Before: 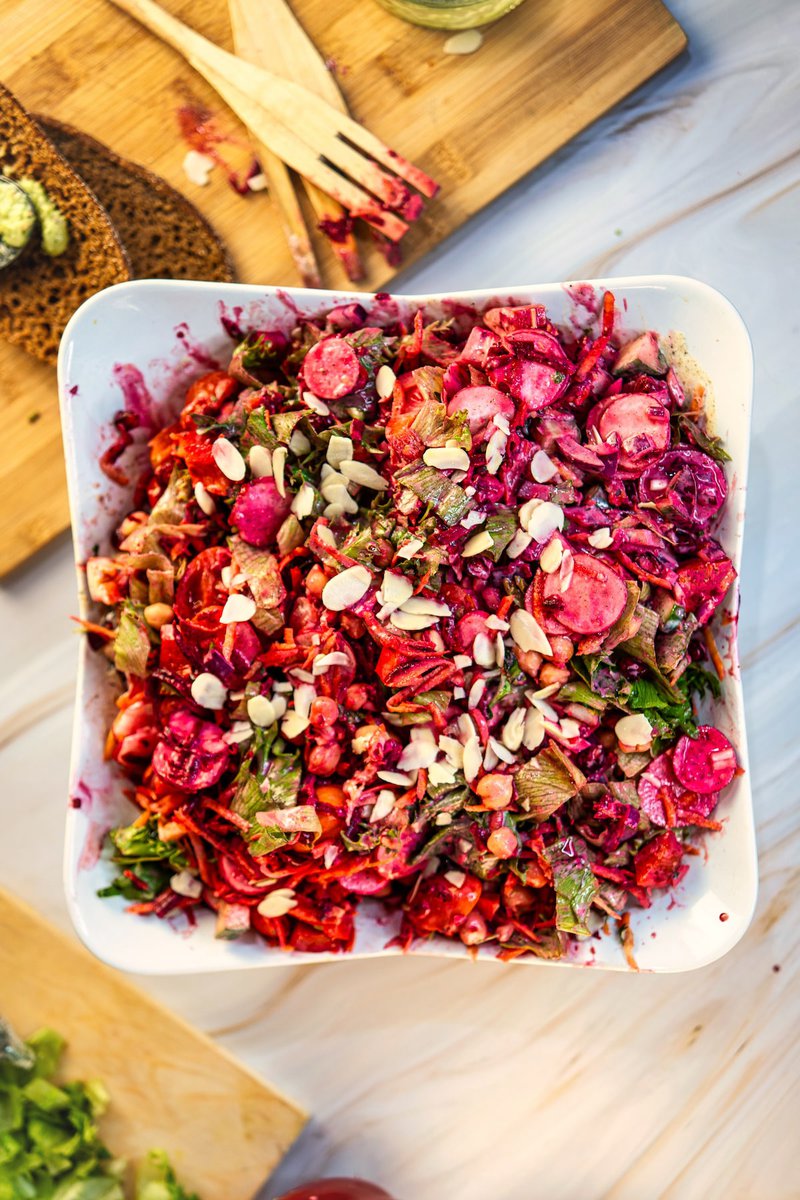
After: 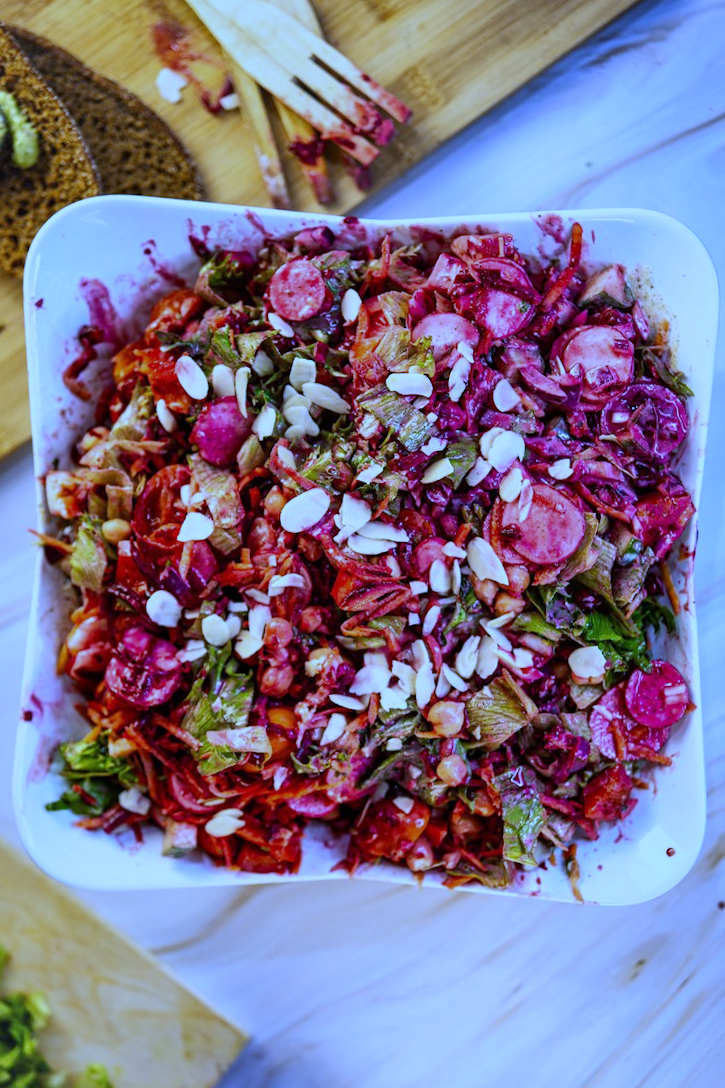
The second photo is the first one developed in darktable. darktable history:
white balance: red 0.766, blue 1.537
shadows and highlights: shadows 25, highlights -48, soften with gaussian
crop and rotate: angle -1.96°, left 3.097%, top 4.154%, right 1.586%, bottom 0.529%
exposure: exposure -0.293 EV, compensate highlight preservation false
